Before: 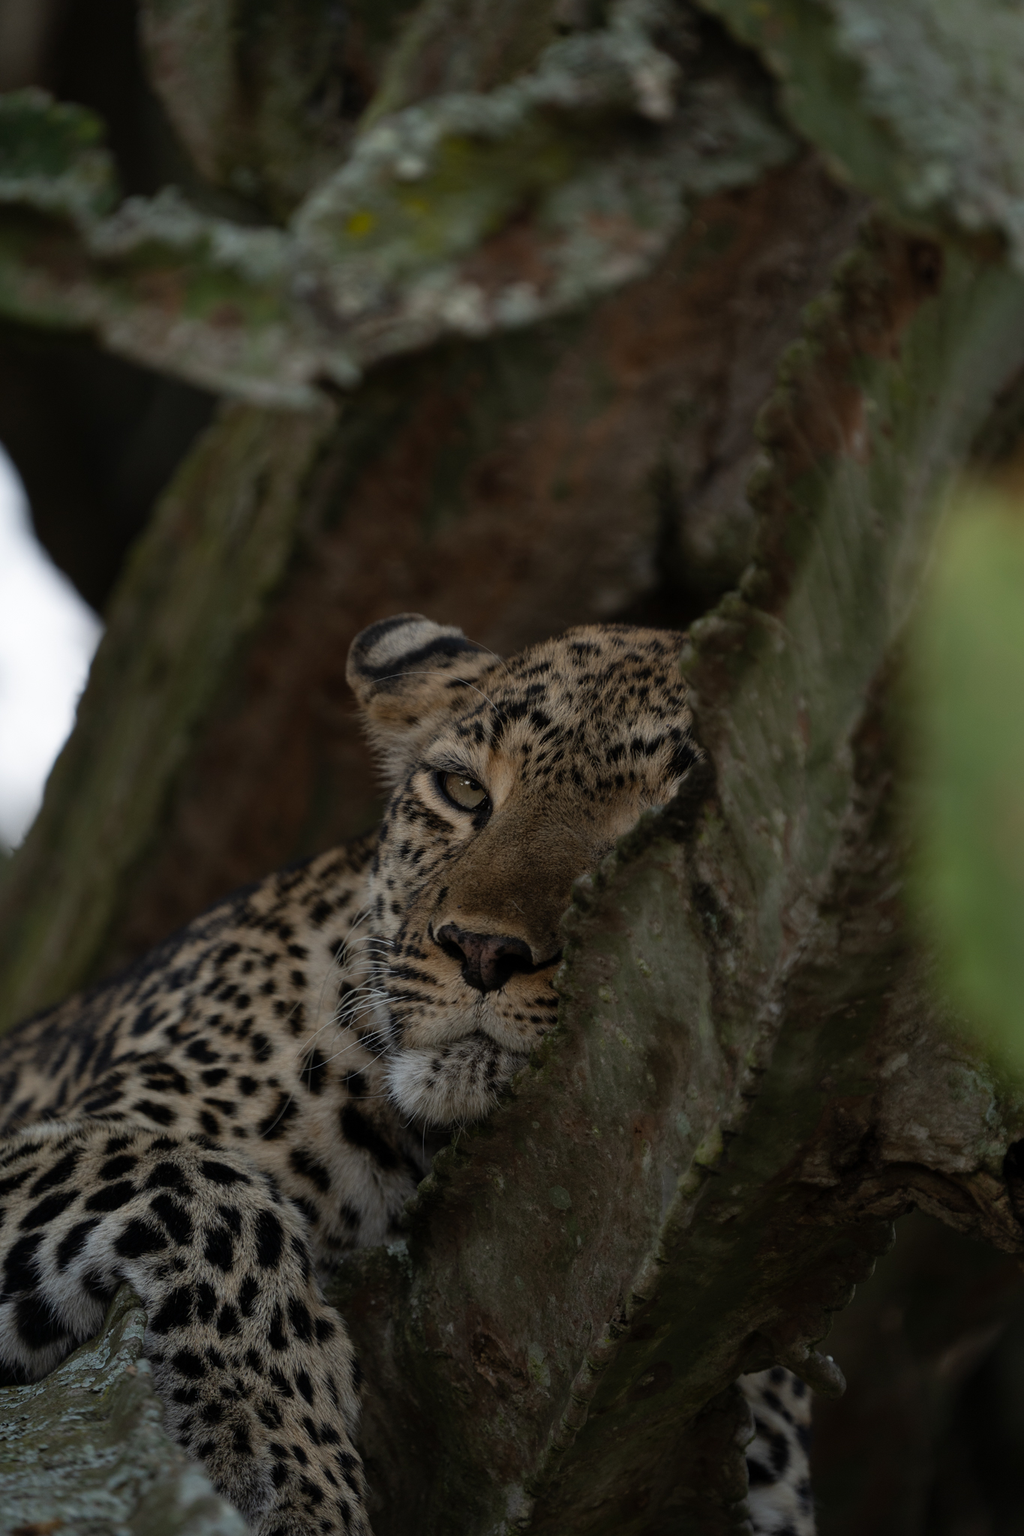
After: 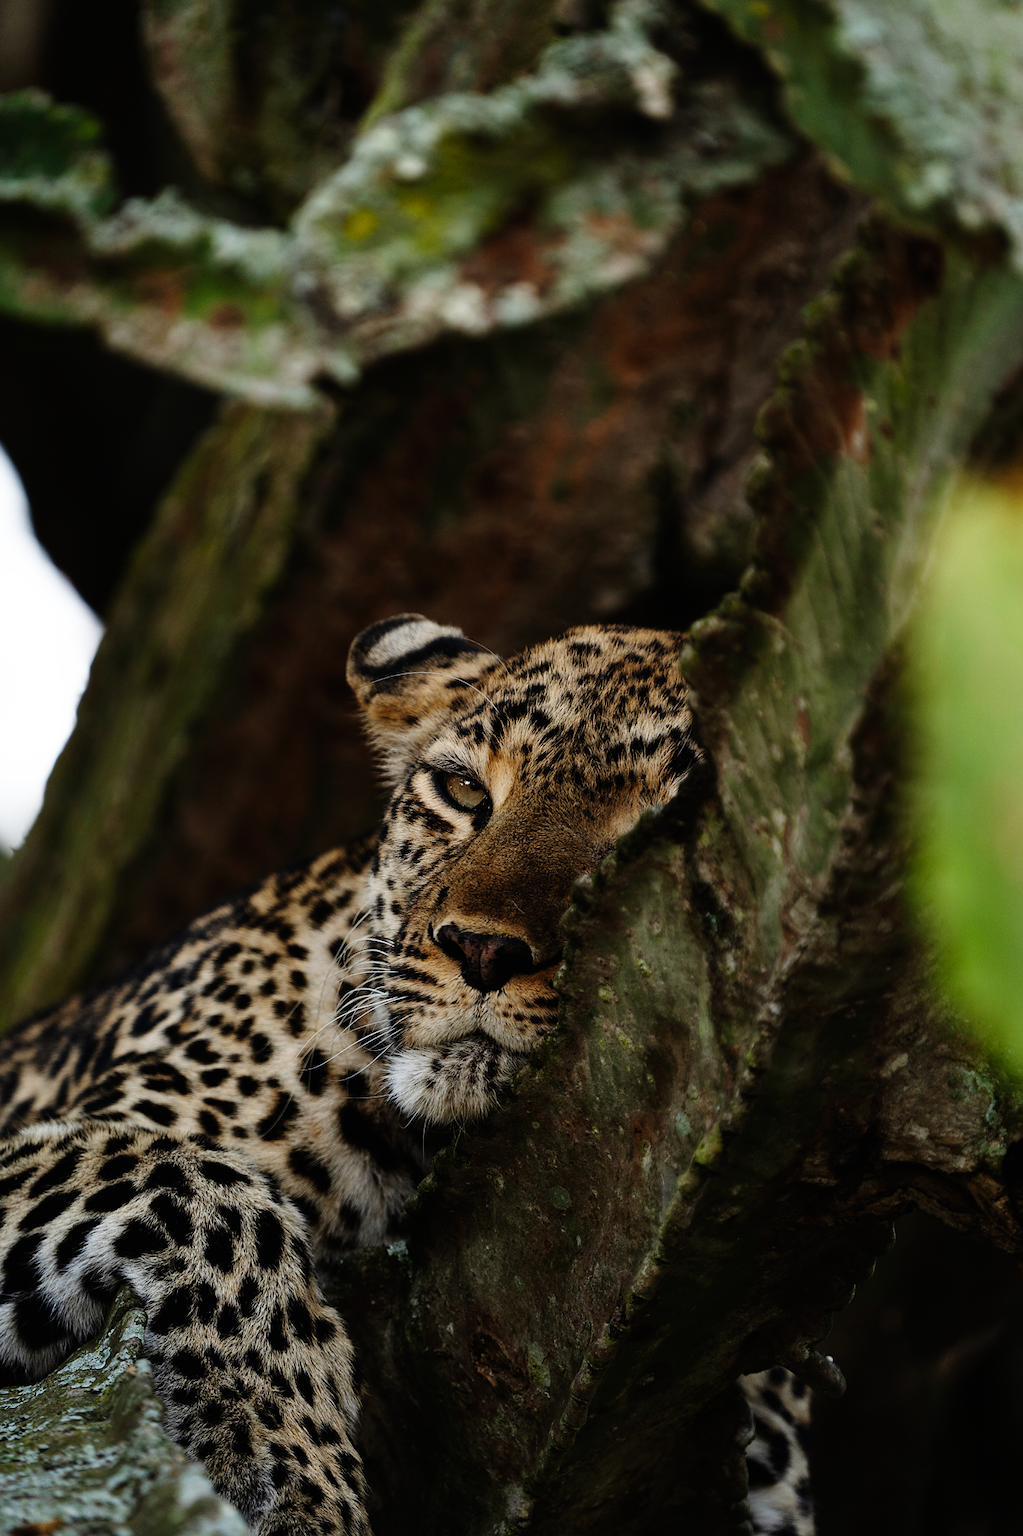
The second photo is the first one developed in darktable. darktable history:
base curve: curves: ch0 [(0, 0) (0, 0) (0.002, 0.001) (0.008, 0.003) (0.019, 0.011) (0.037, 0.037) (0.064, 0.11) (0.102, 0.232) (0.152, 0.379) (0.216, 0.524) (0.296, 0.665) (0.394, 0.789) (0.512, 0.881) (0.651, 0.945) (0.813, 0.986) (1, 1)], preserve colors none
sharpen: radius 1
